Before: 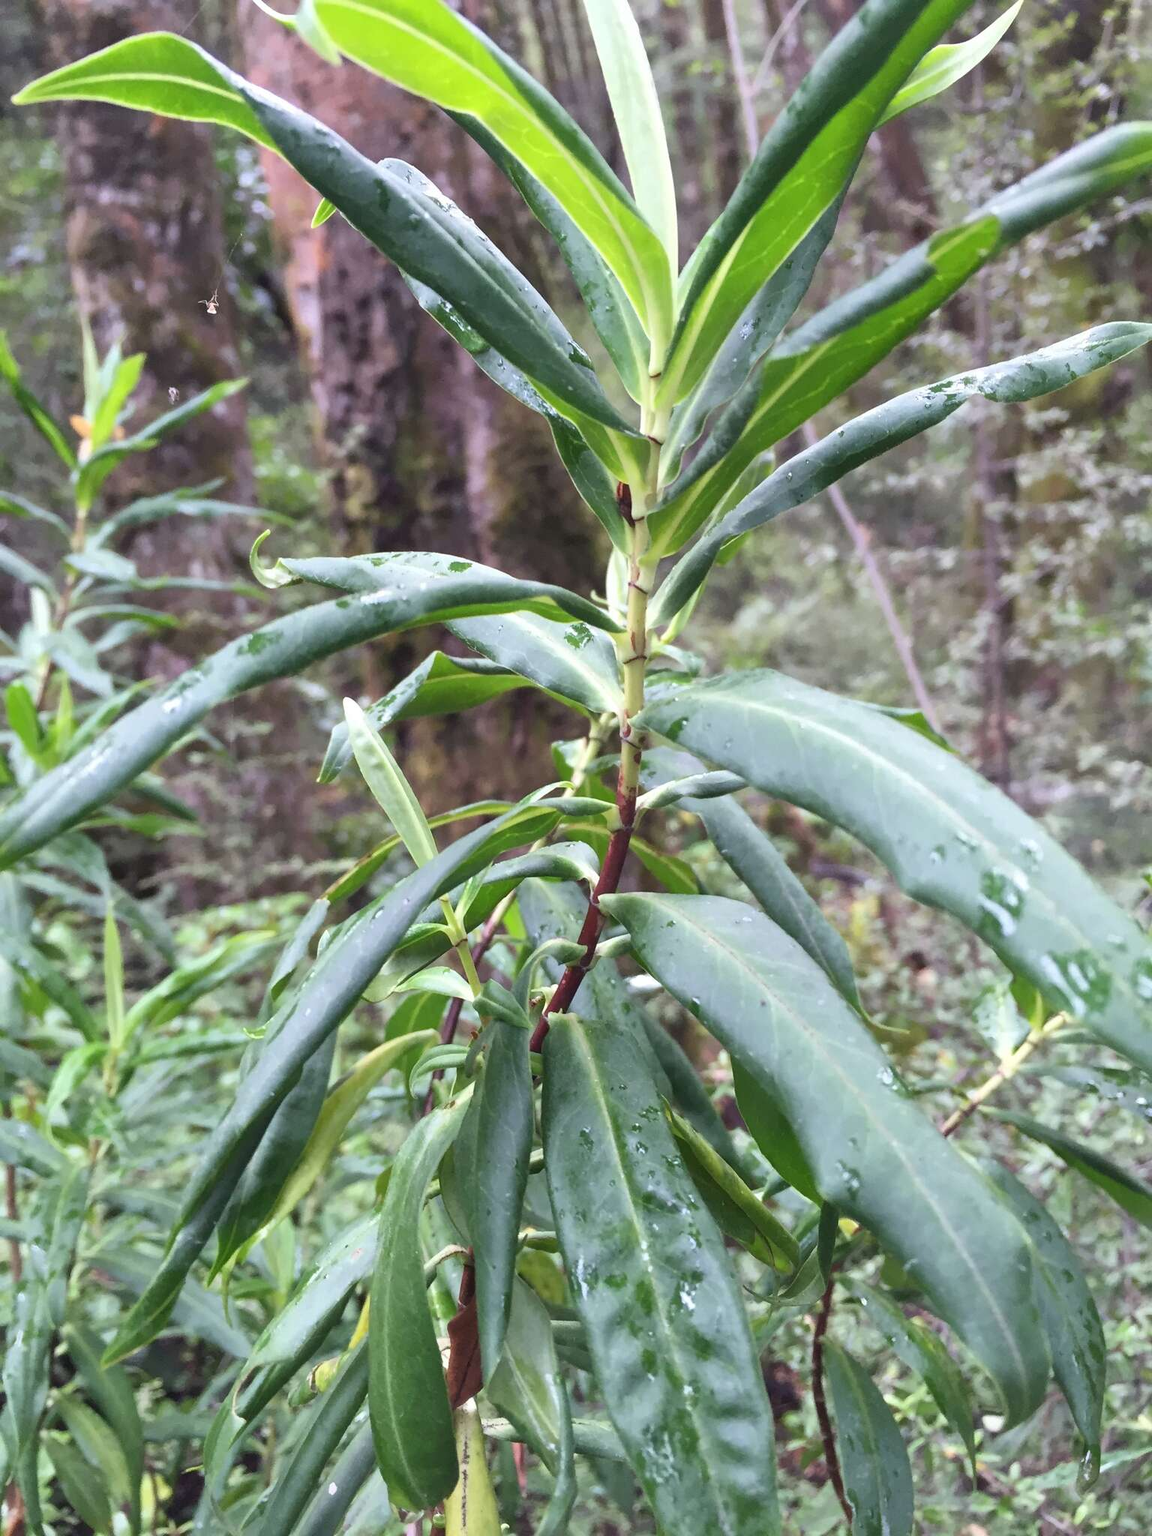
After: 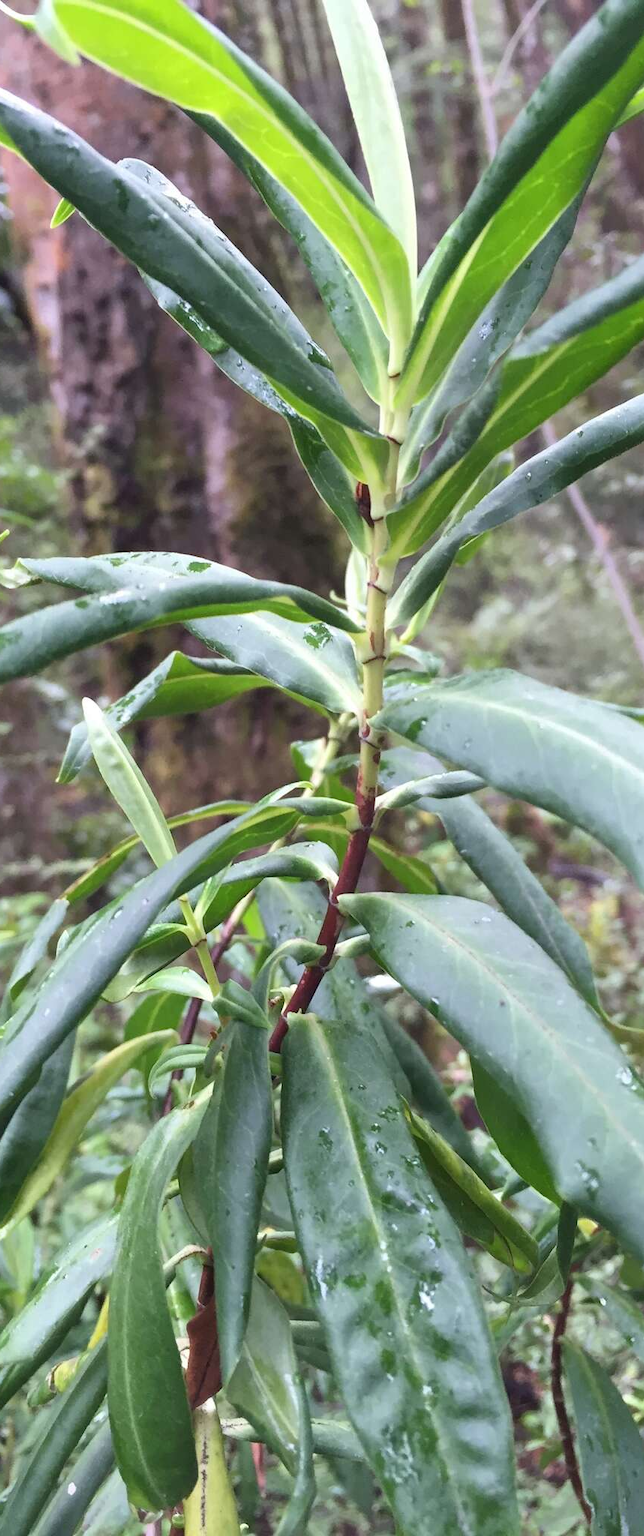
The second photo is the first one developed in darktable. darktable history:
crop and rotate: left 22.662%, right 21.381%
